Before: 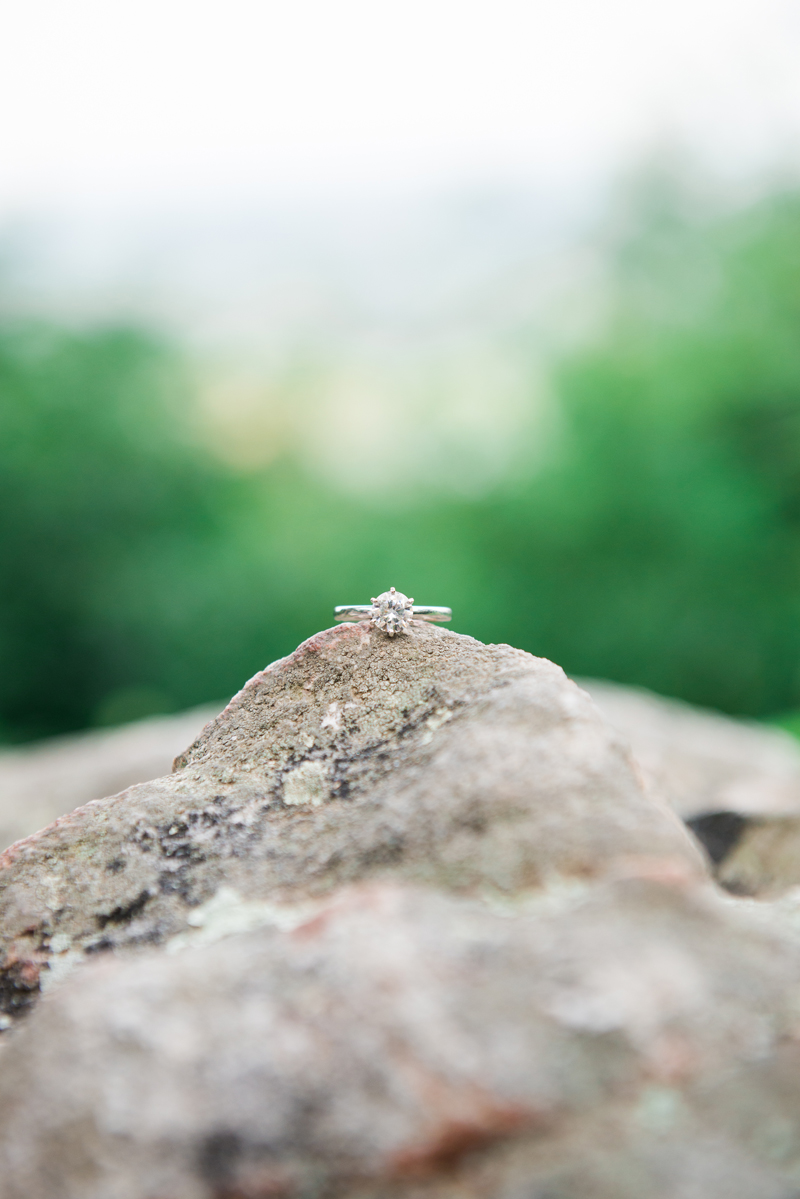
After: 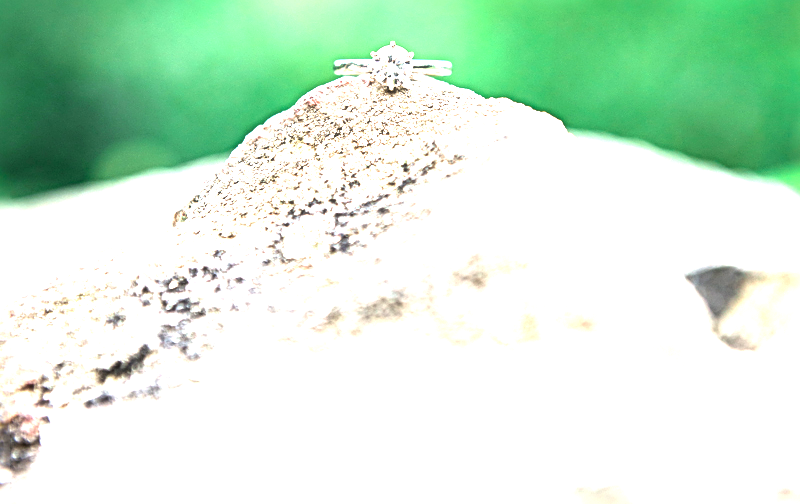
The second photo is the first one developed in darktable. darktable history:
soften: size 10%, saturation 50%, brightness 0.2 EV, mix 10%
exposure: black level correction 0, exposure 1.975 EV, compensate exposure bias true, compensate highlight preservation false
contrast brightness saturation: saturation 0.1
crop: top 45.551%, bottom 12.262%
sharpen: radius 3.69, amount 0.928
white balance: red 1, blue 1
